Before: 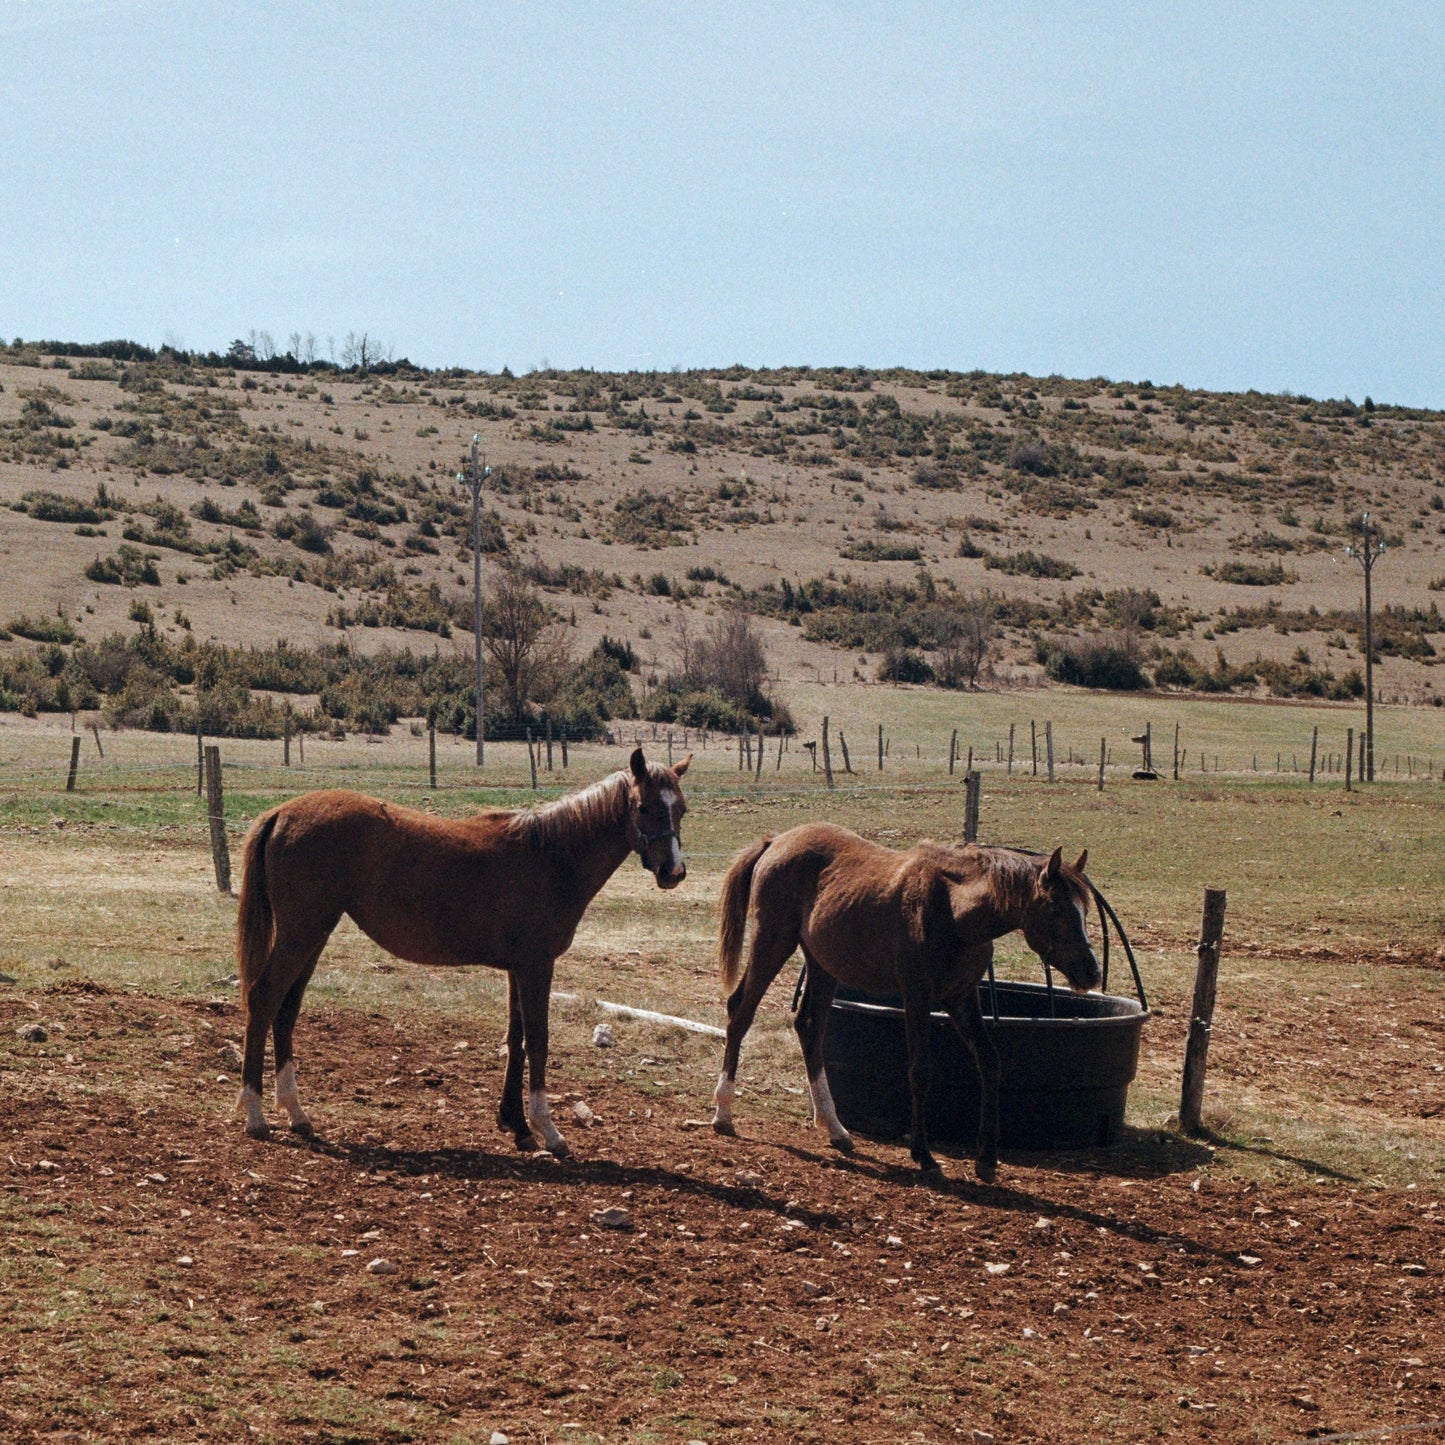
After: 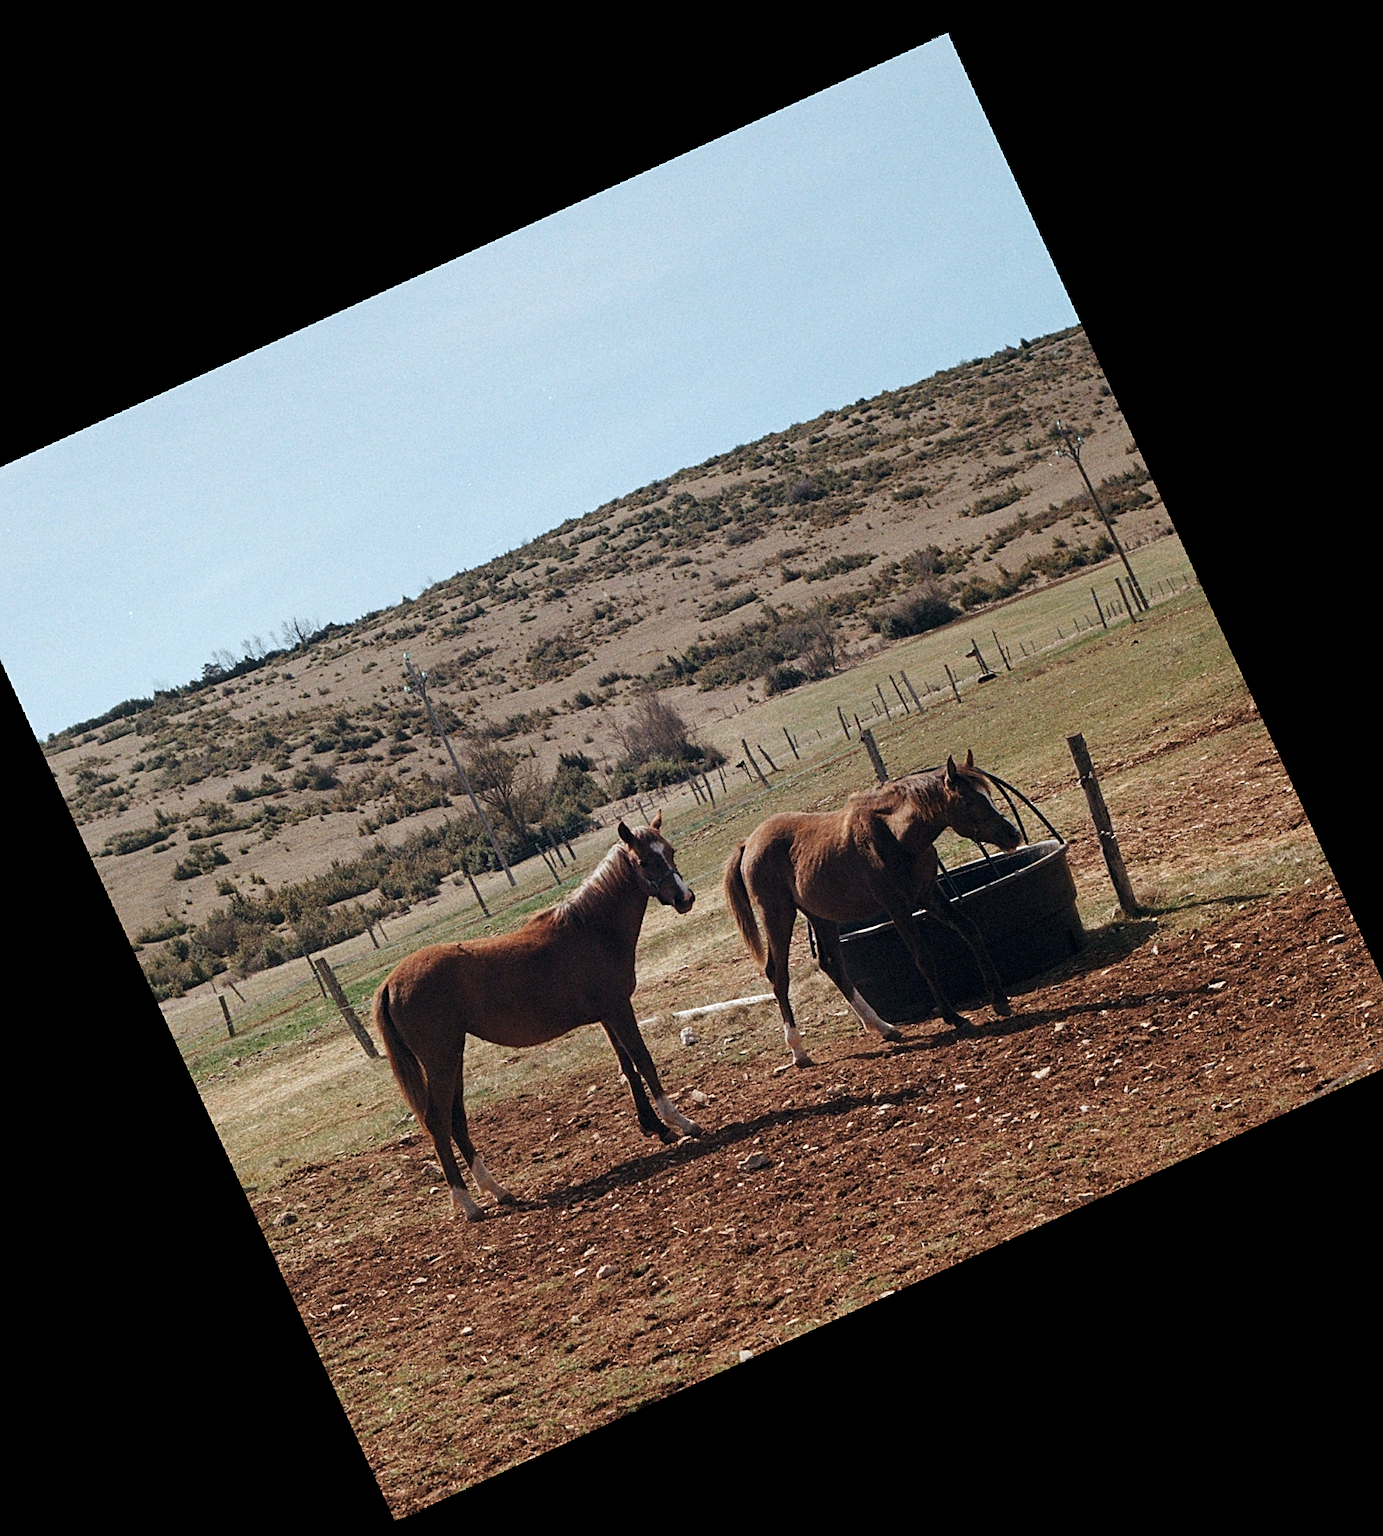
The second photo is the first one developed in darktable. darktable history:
rotate and perspective: rotation -5.2°, automatic cropping off
sharpen: on, module defaults
crop and rotate: angle 19.43°, left 6.812%, right 4.125%, bottom 1.087%
